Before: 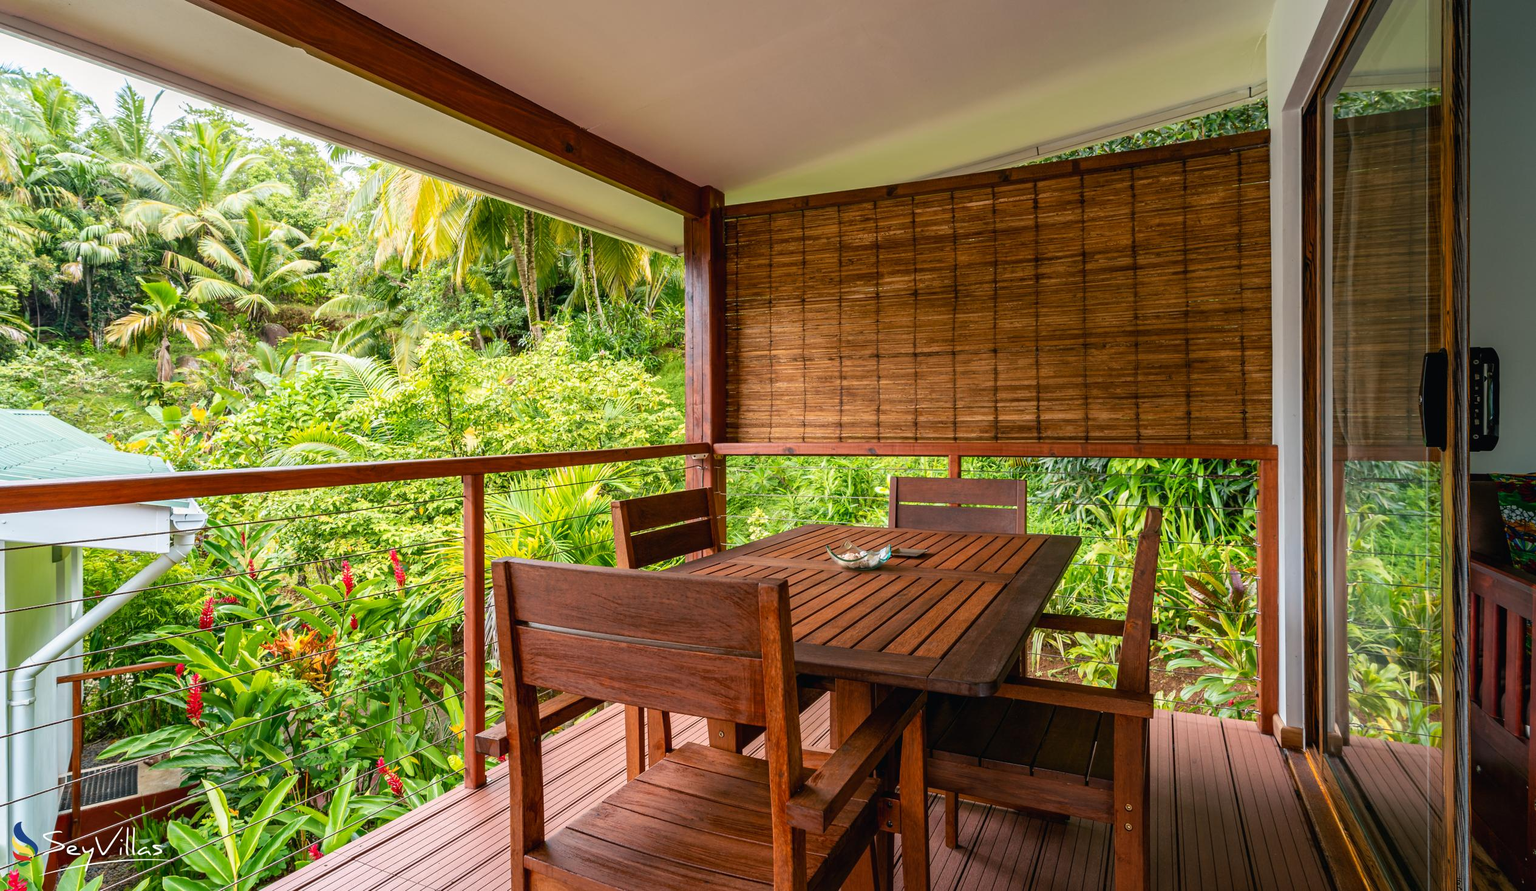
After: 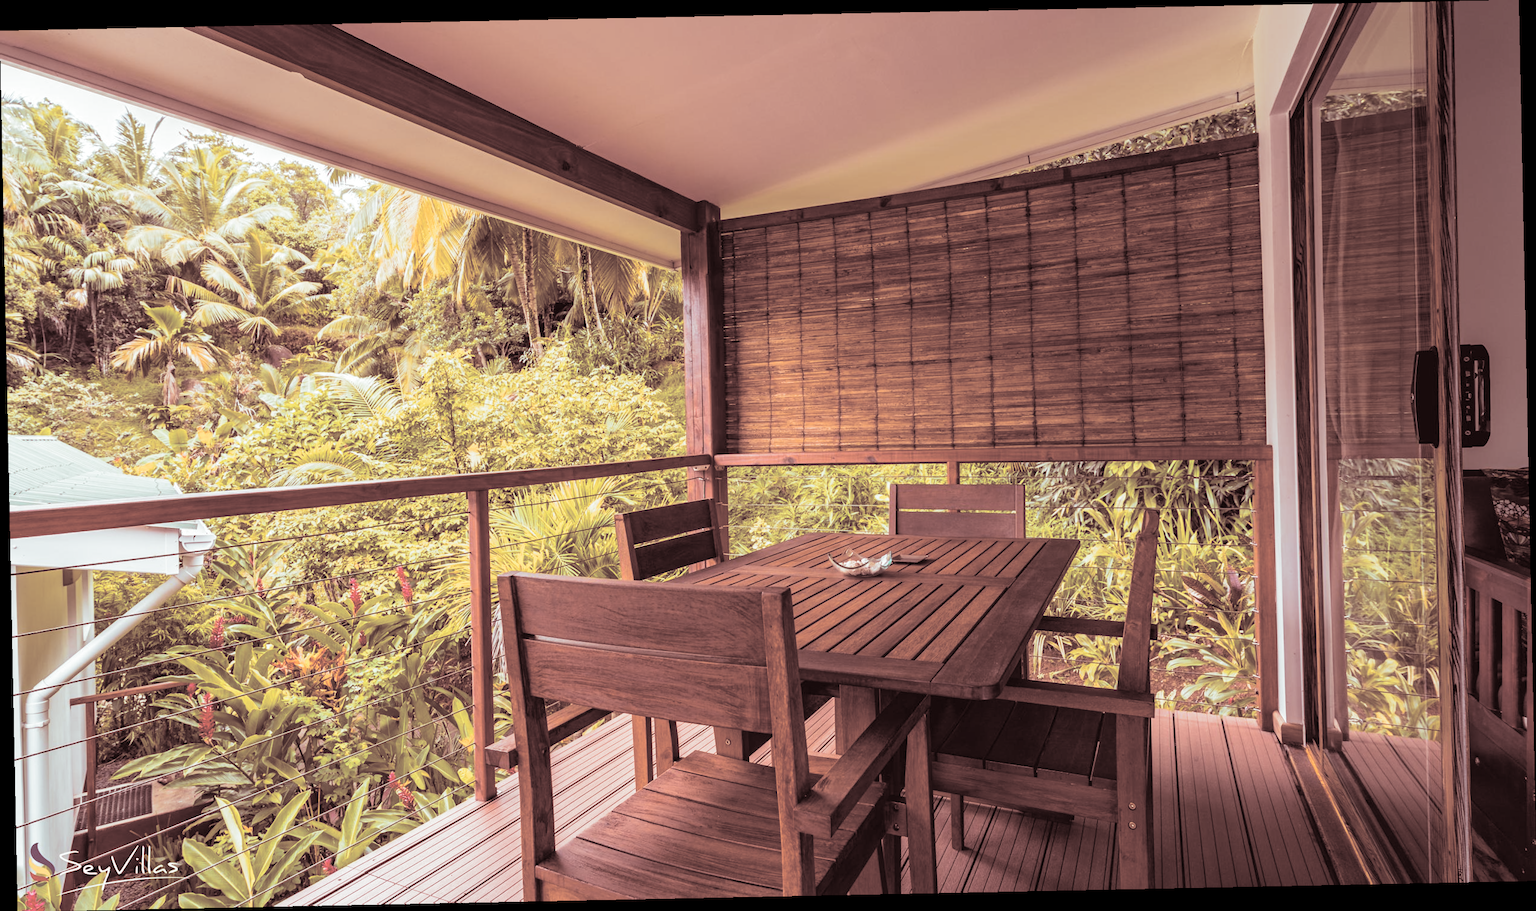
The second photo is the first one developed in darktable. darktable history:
color balance rgb: linear chroma grading › global chroma 15%, perceptual saturation grading › global saturation 30%
rotate and perspective: rotation -1.17°, automatic cropping off
color correction: highlights a* 12.23, highlights b* 5.41
contrast brightness saturation: brightness 0.18, saturation -0.5
split-toning: shadows › saturation 0.3, highlights › hue 180°, highlights › saturation 0.3, compress 0%
